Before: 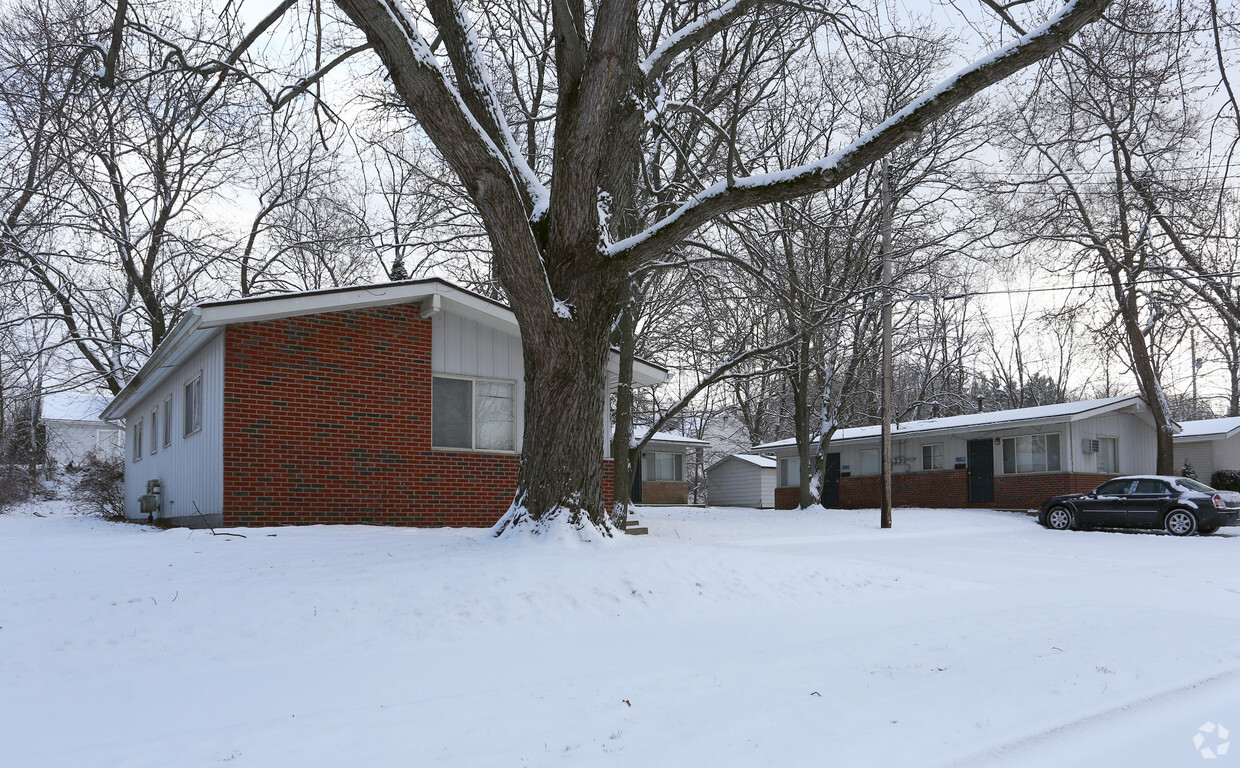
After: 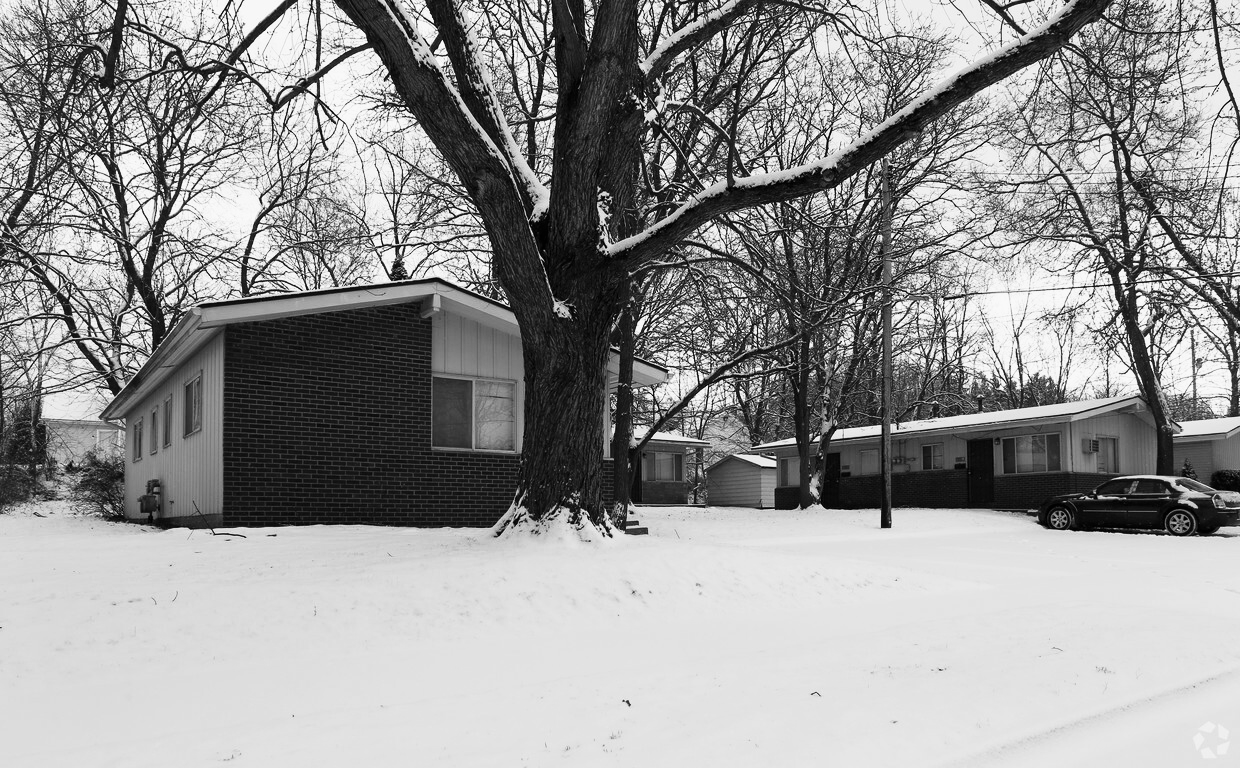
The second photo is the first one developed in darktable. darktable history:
tone curve: curves: ch0 [(0, 0) (0.042, 0.01) (0.223, 0.123) (0.59, 0.574) (0.802, 0.868) (1, 1)], color space Lab, linked channels, preserve colors none
color calibration "t3mujinpack channel mixer": output gray [0.23, 0.37, 0.4, 0], gray › normalize channels true, illuminant same as pipeline (D50), adaptation XYZ, x 0.346, y 0.359, gamut compression 0
